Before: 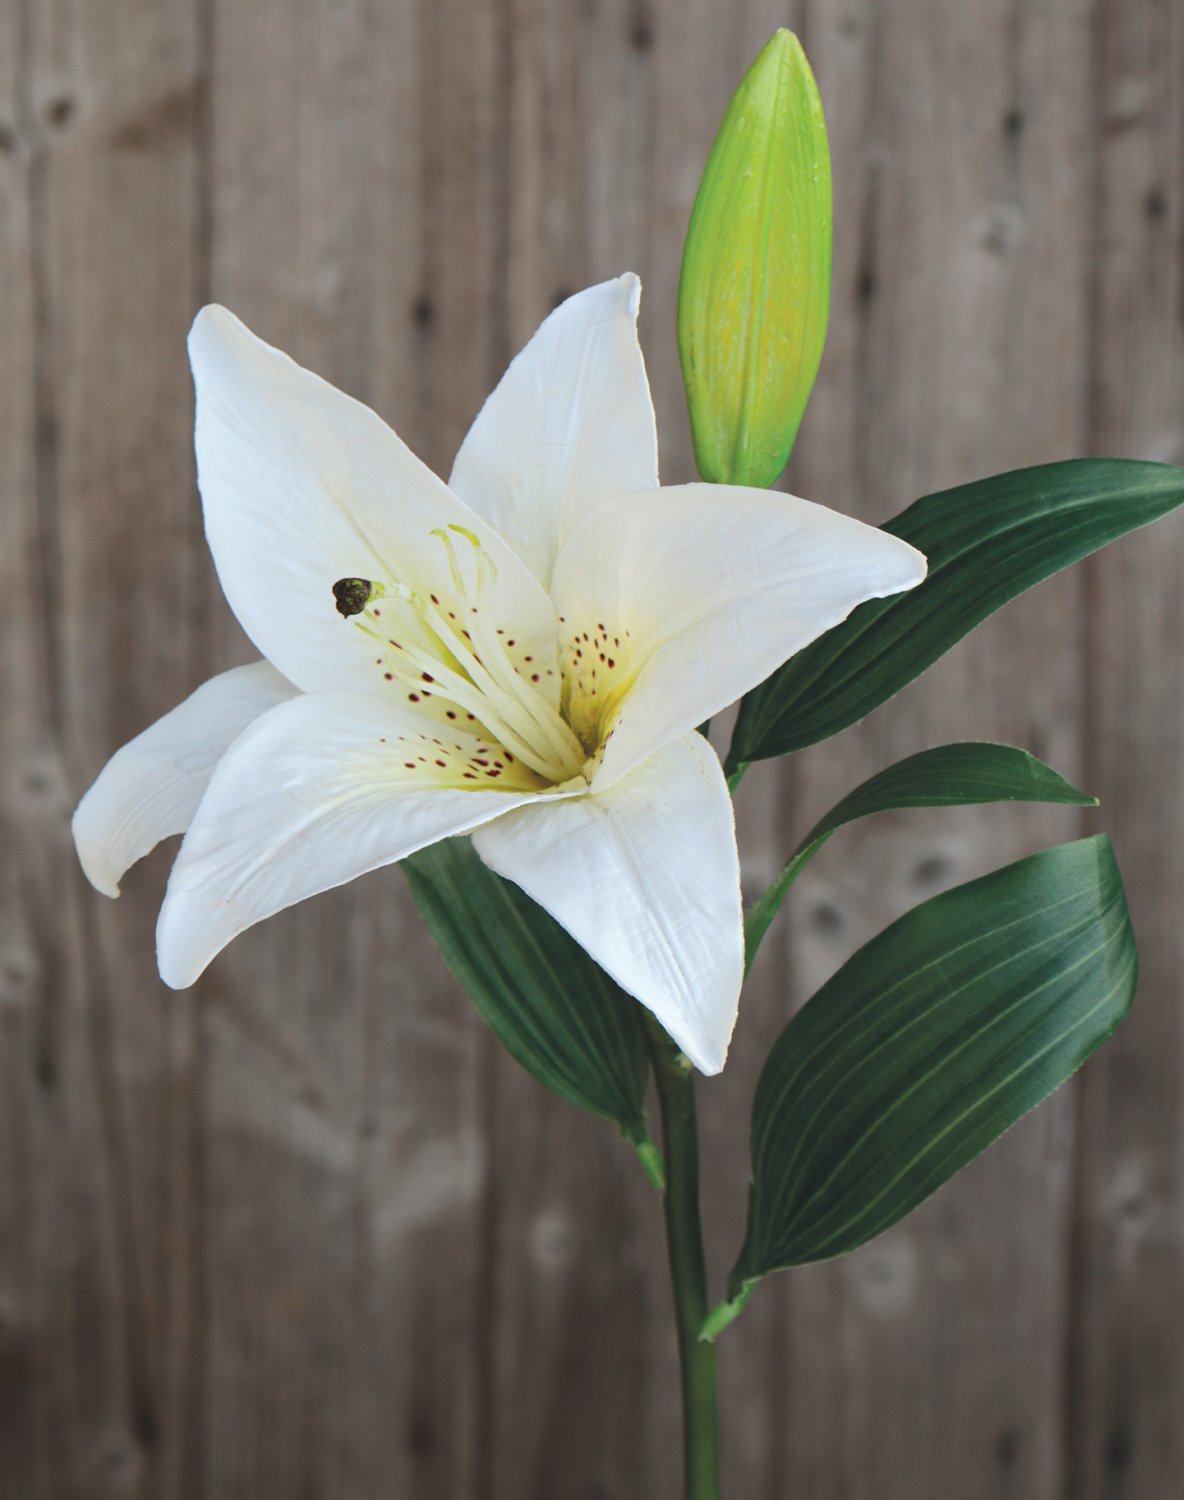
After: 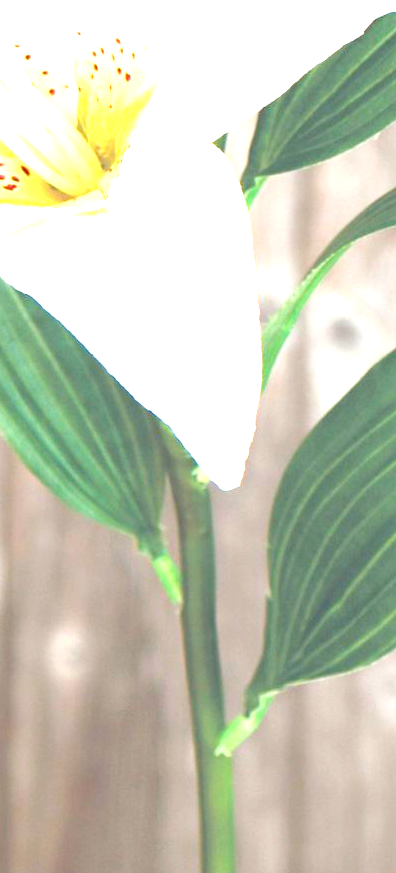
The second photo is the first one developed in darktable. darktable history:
crop: left 40.869%, top 39.106%, right 25.638%, bottom 2.677%
levels: levels [0.036, 0.364, 0.827]
exposure: black level correction 0.001, exposure 1.848 EV, compensate highlight preservation false
